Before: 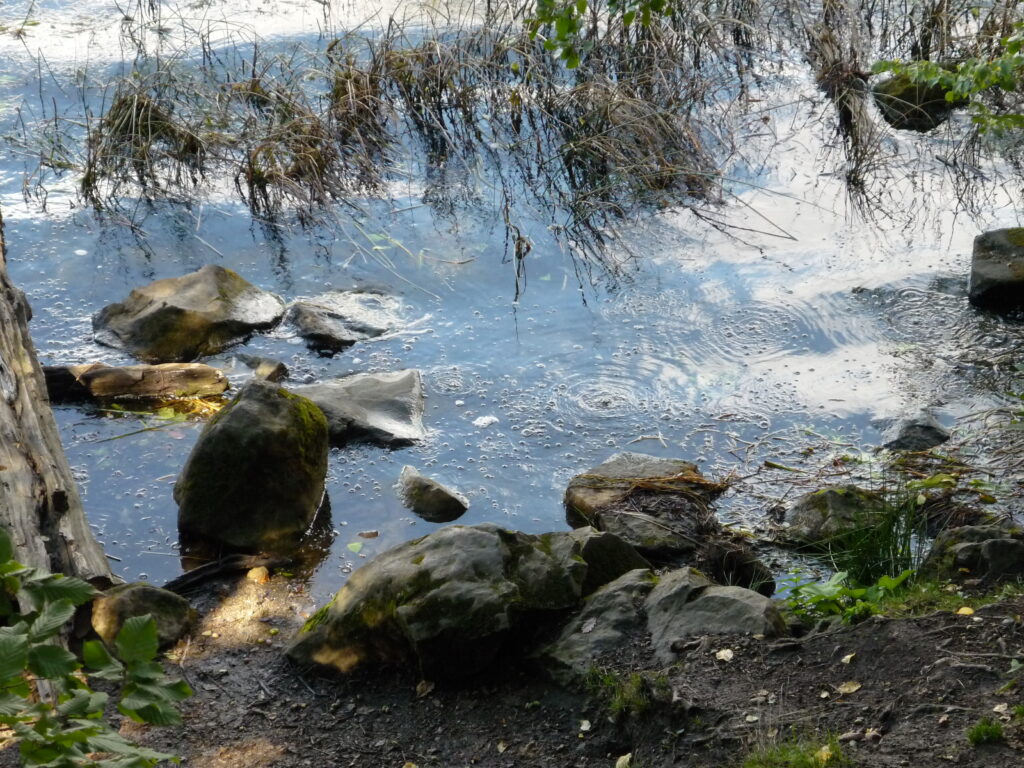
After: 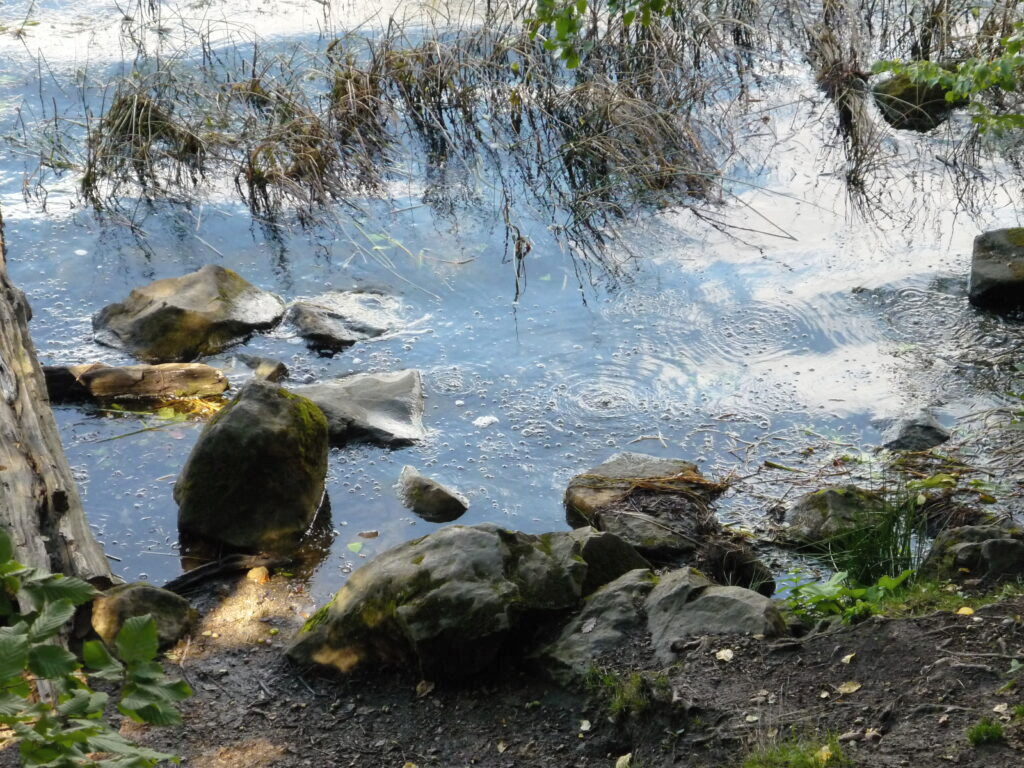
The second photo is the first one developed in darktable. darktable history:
contrast brightness saturation: contrast 0.05, brightness 0.07, saturation 0.01
